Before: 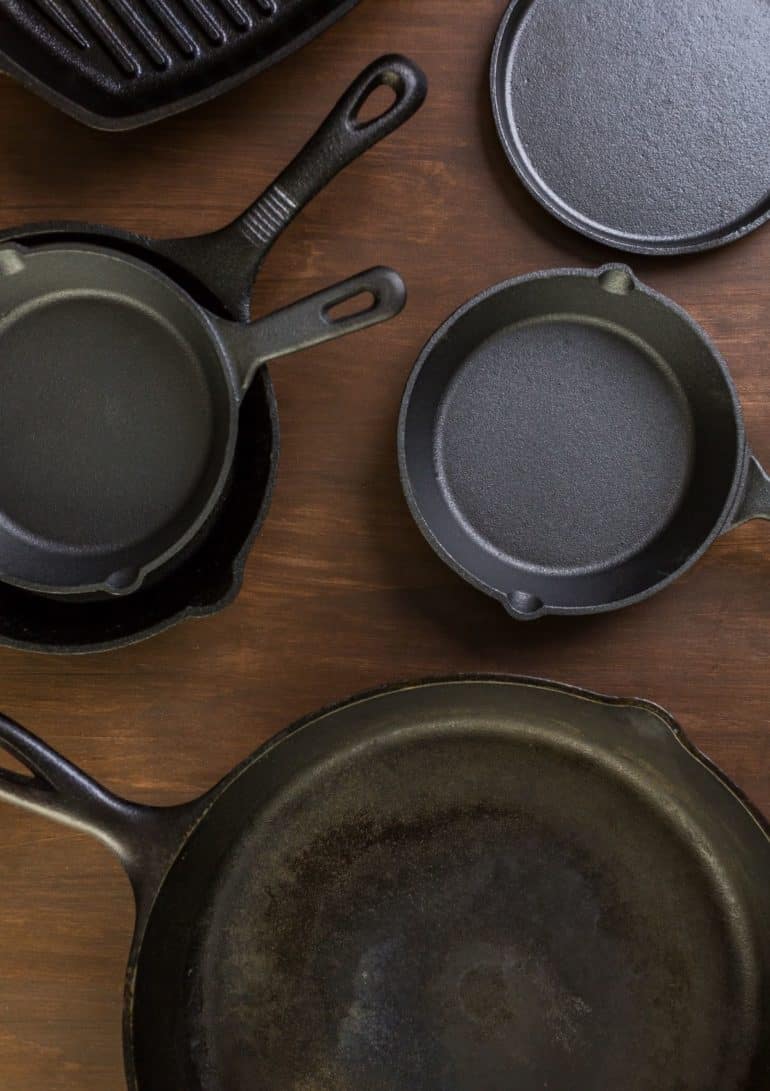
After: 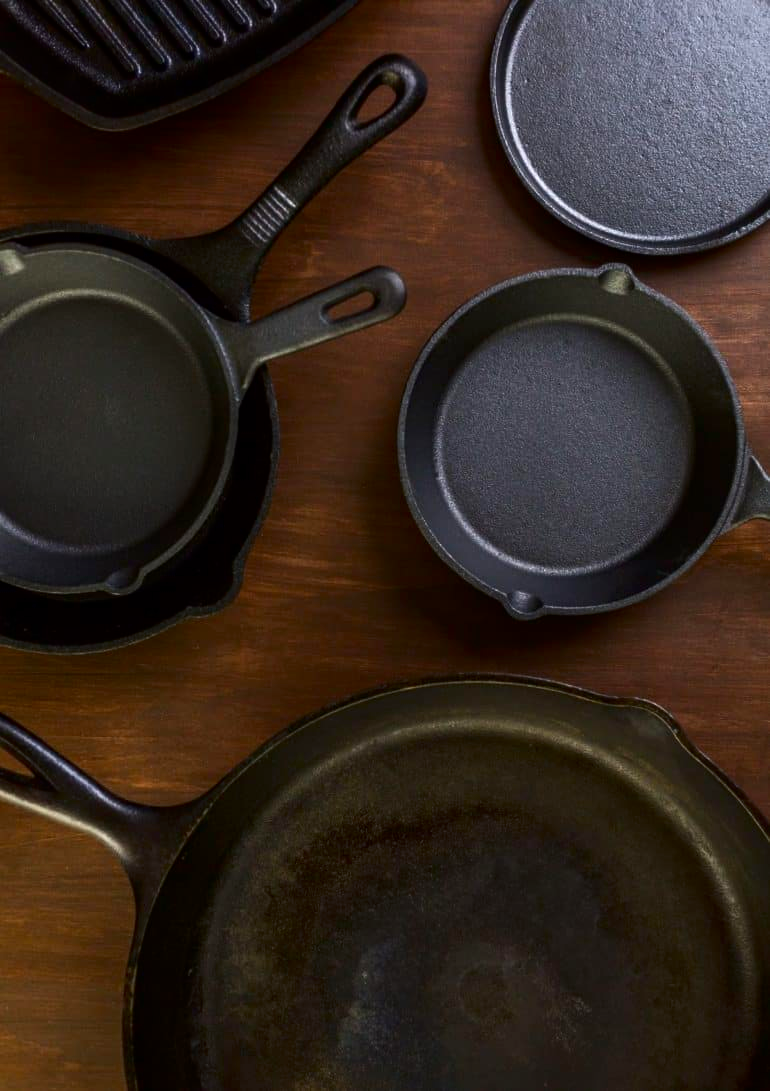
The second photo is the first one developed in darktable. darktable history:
contrast brightness saturation: brightness -0.196, saturation 0.084
levels: mode automatic, levels [0.018, 0.493, 1]
exposure: compensate highlight preservation false
